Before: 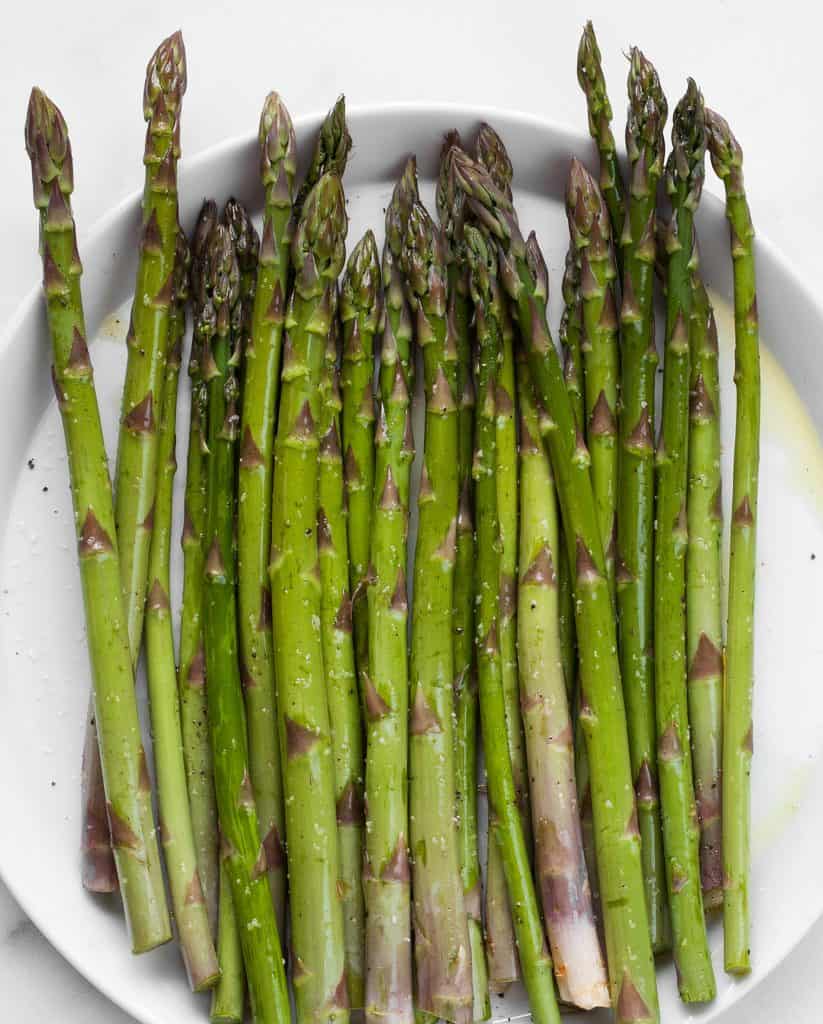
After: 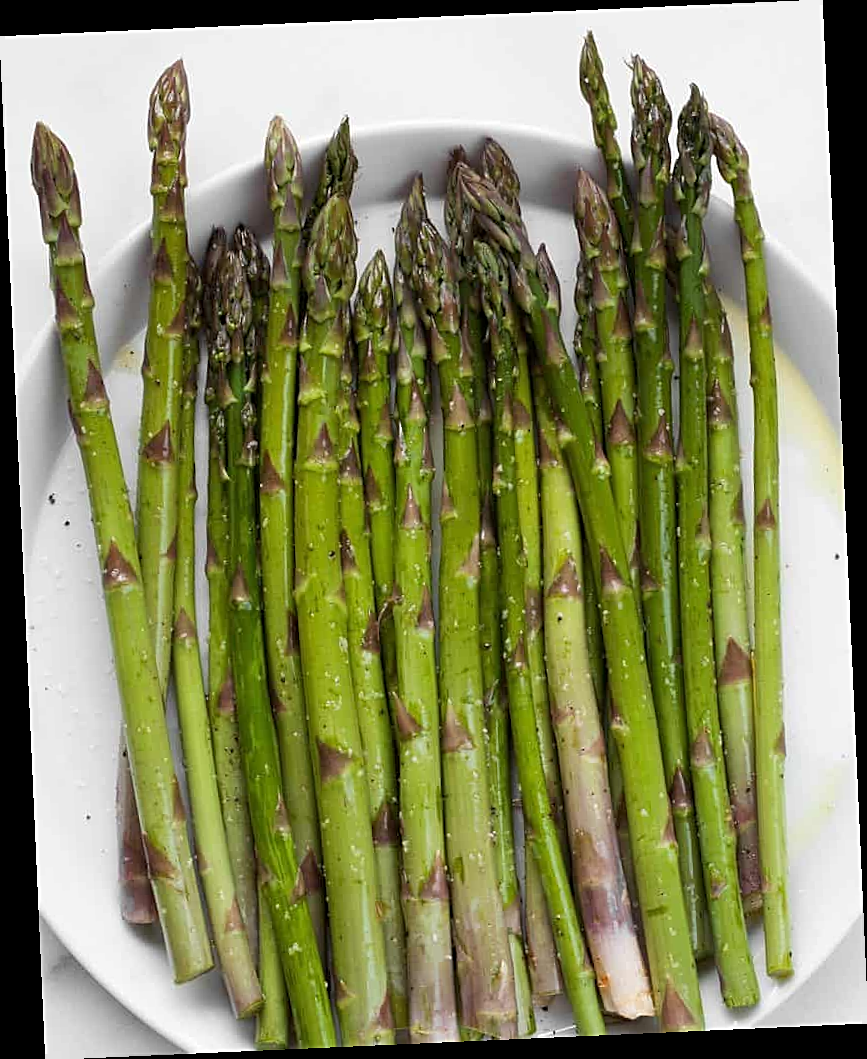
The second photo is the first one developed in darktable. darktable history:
rotate and perspective: rotation -2.56°, automatic cropping off
sharpen: on, module defaults
